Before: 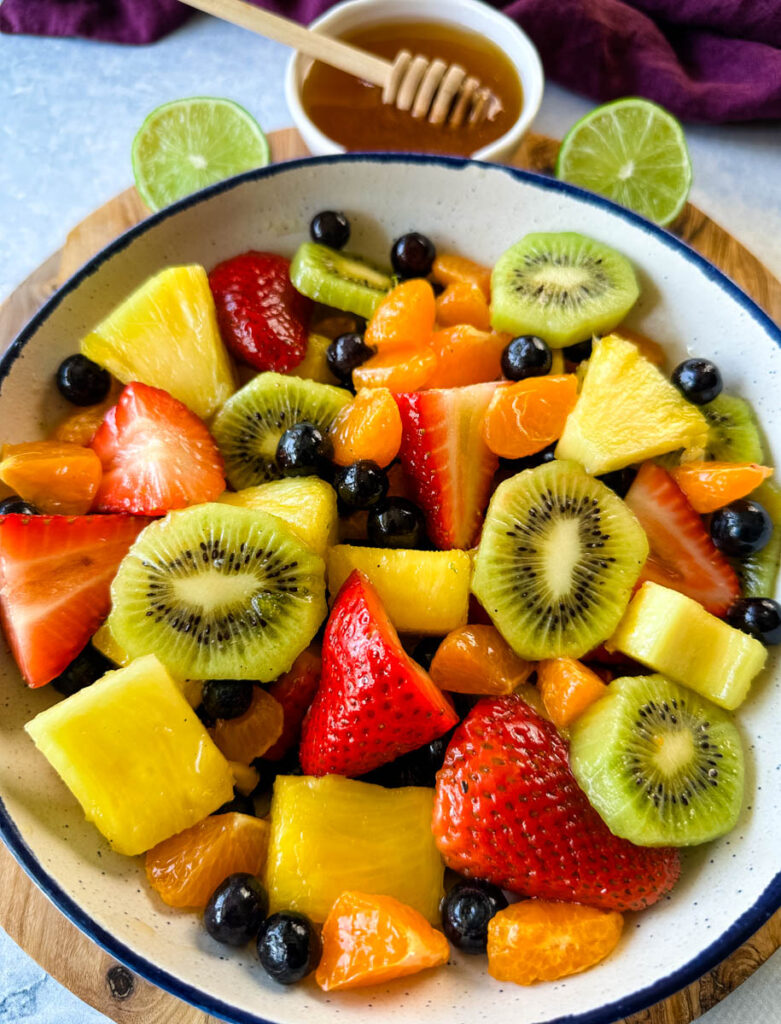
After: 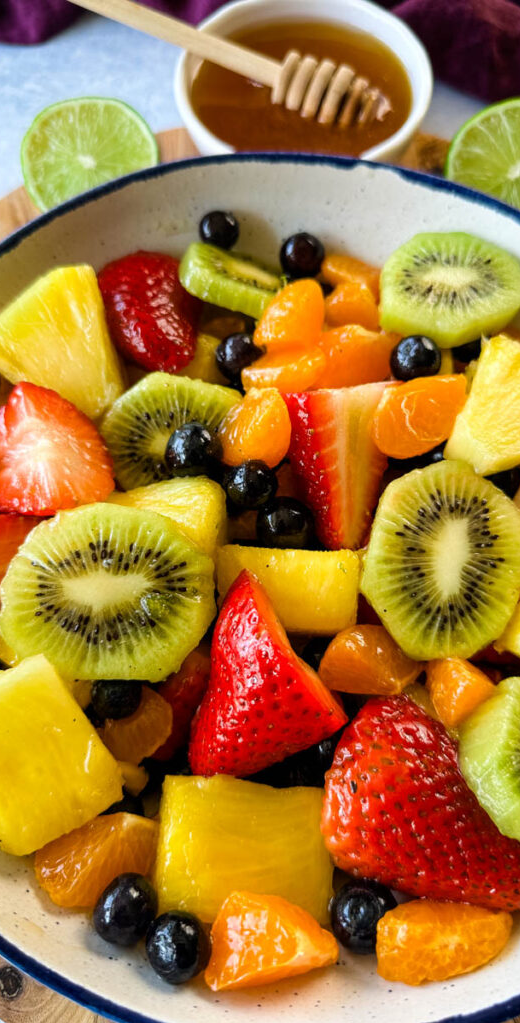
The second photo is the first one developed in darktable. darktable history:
crop and rotate: left 14.395%, right 18.981%
